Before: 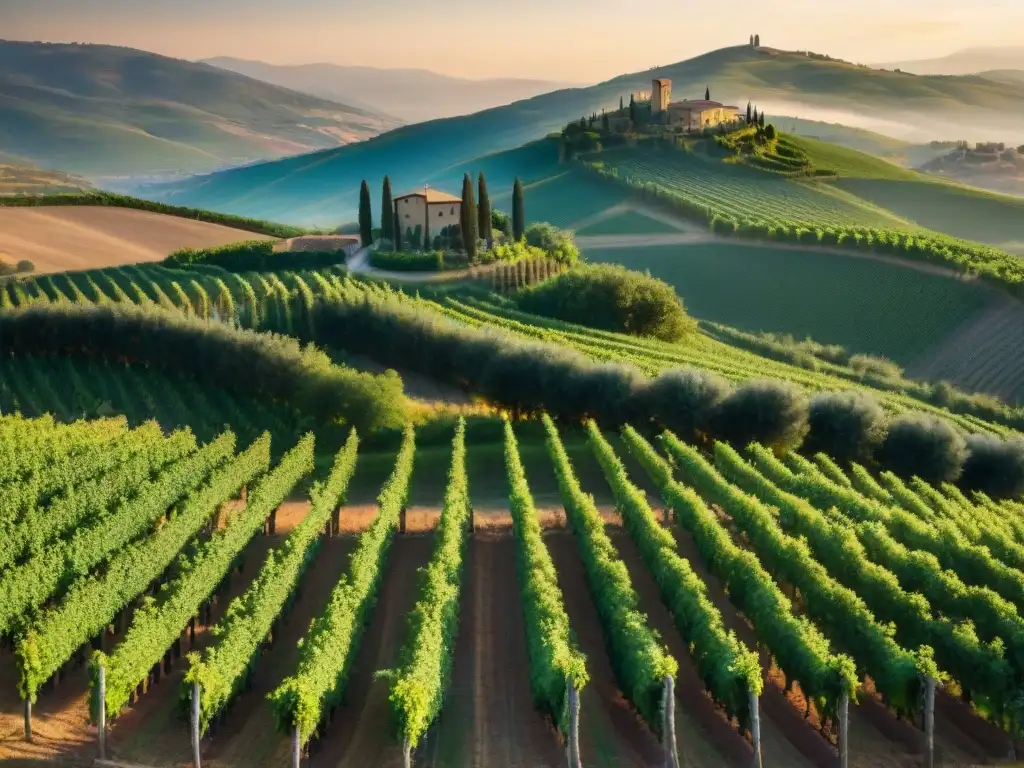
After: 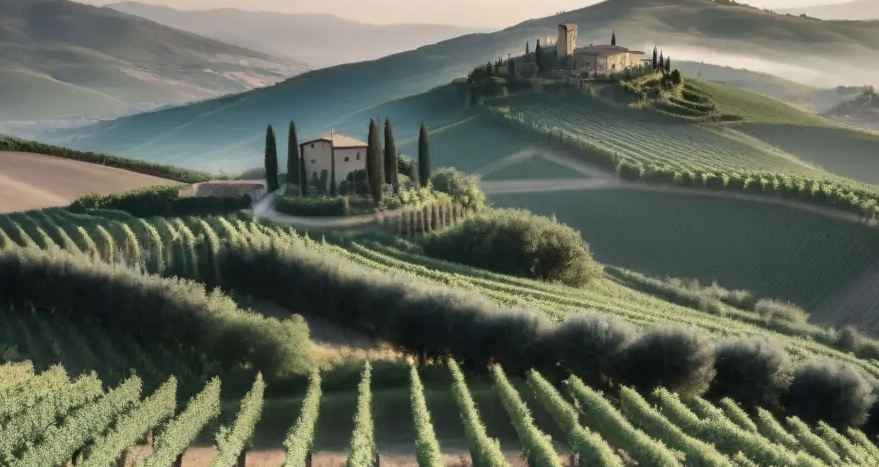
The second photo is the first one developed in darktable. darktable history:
crop and rotate: left 9.236%, top 7.189%, right 4.865%, bottom 31.937%
color correction: highlights b* -0.051, saturation 0.485
